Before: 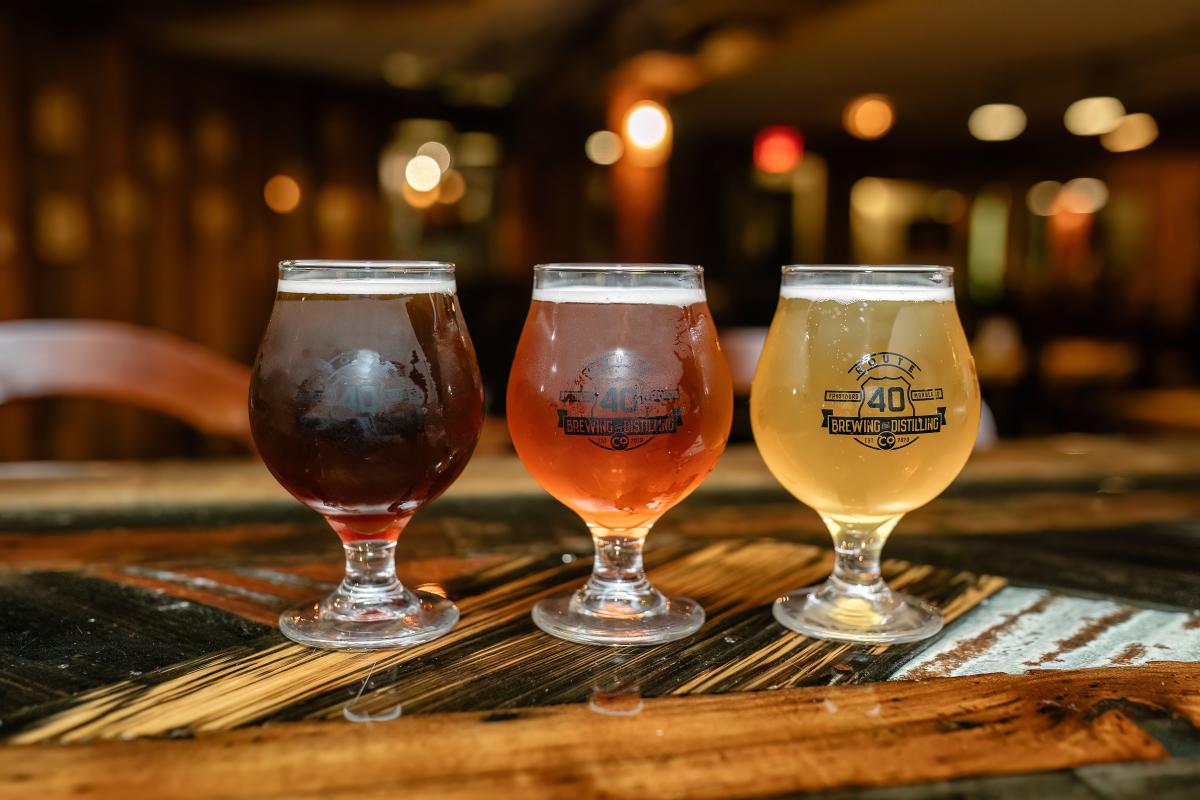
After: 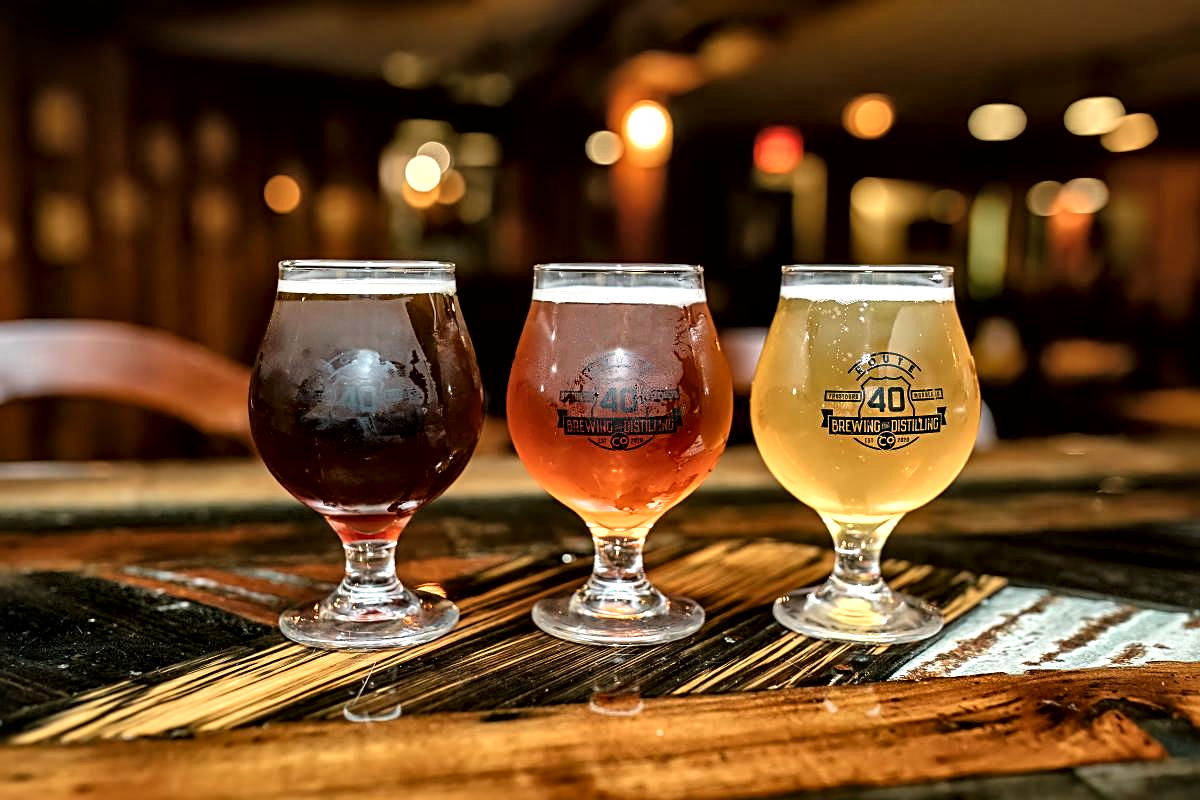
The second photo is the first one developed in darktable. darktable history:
sharpen: radius 3.137
local contrast: mode bilateral grid, contrast 19, coarseness 50, detail 171%, midtone range 0.2
tone curve: curves: ch0 [(0, 0) (0.003, 0.002) (0.011, 0.009) (0.025, 0.021) (0.044, 0.037) (0.069, 0.058) (0.1, 0.083) (0.136, 0.122) (0.177, 0.165) (0.224, 0.216) (0.277, 0.277) (0.335, 0.344) (0.399, 0.418) (0.468, 0.499) (0.543, 0.586) (0.623, 0.679) (0.709, 0.779) (0.801, 0.877) (0.898, 0.977) (1, 1)], color space Lab, linked channels
